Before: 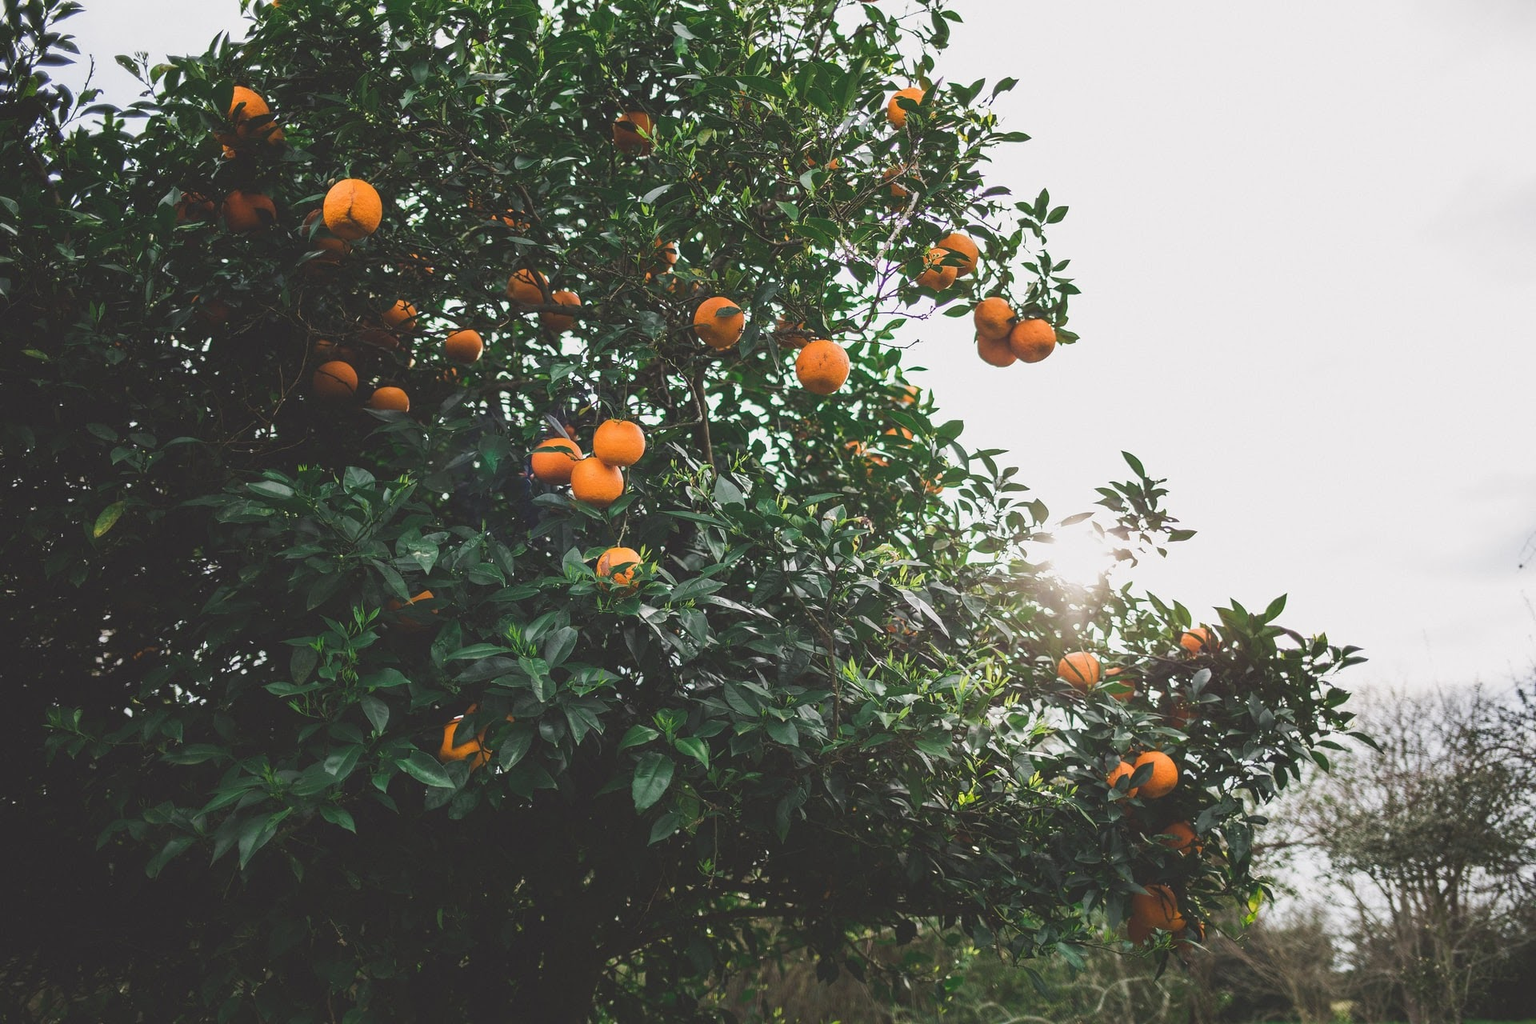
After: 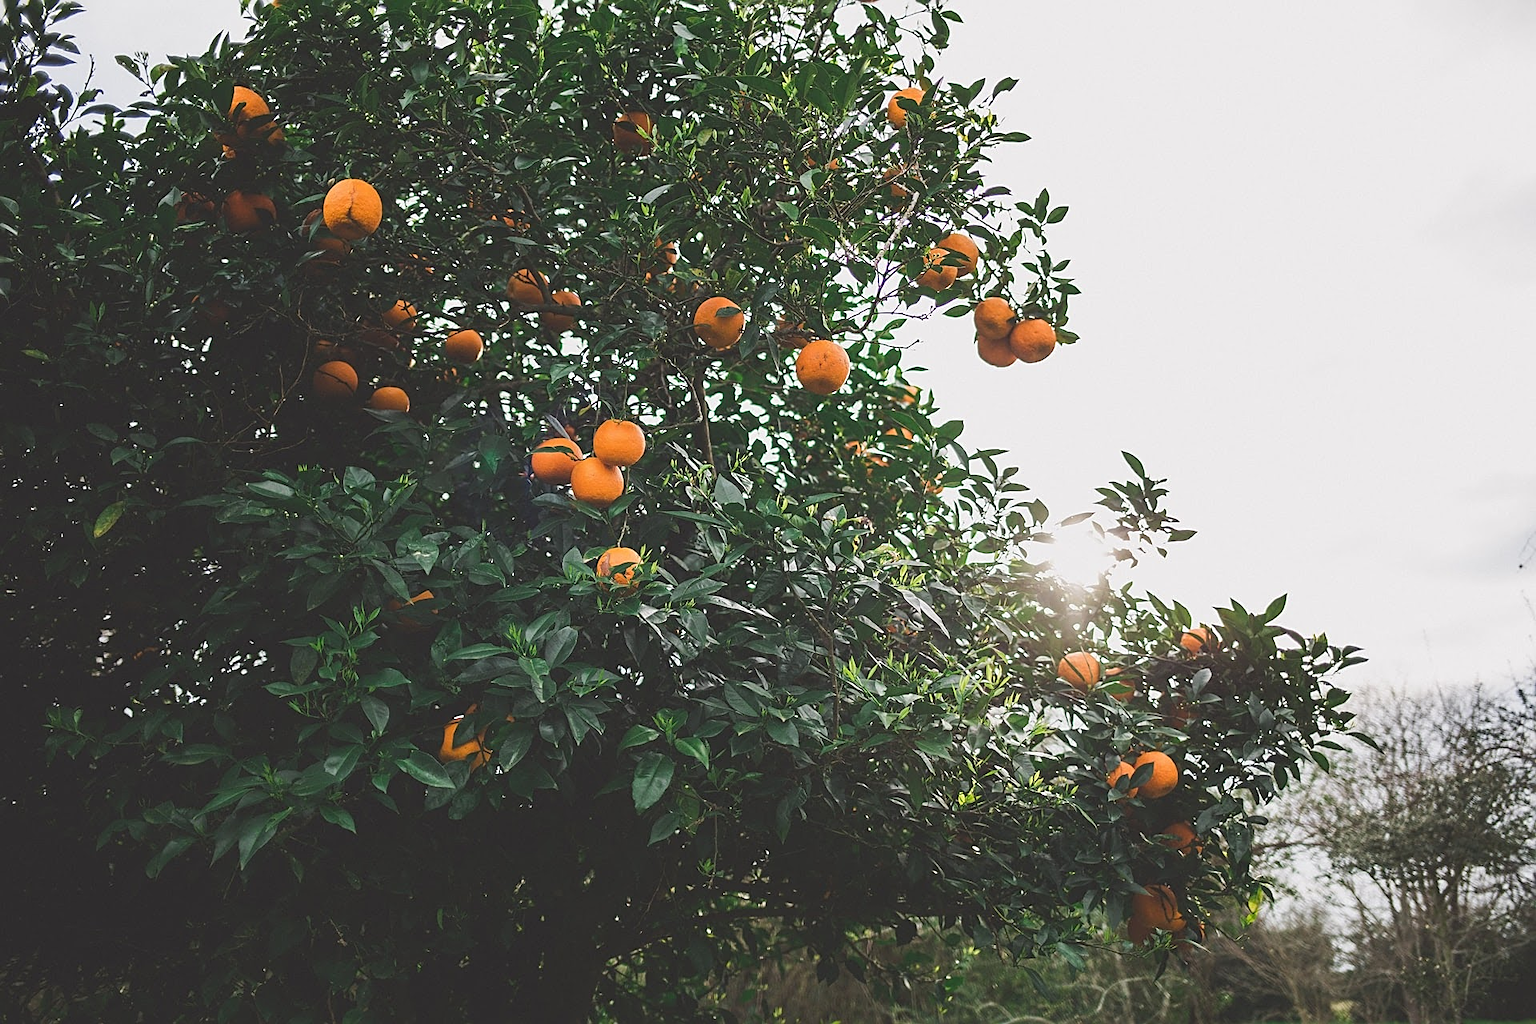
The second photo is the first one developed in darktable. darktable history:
sharpen: amount 0.602
